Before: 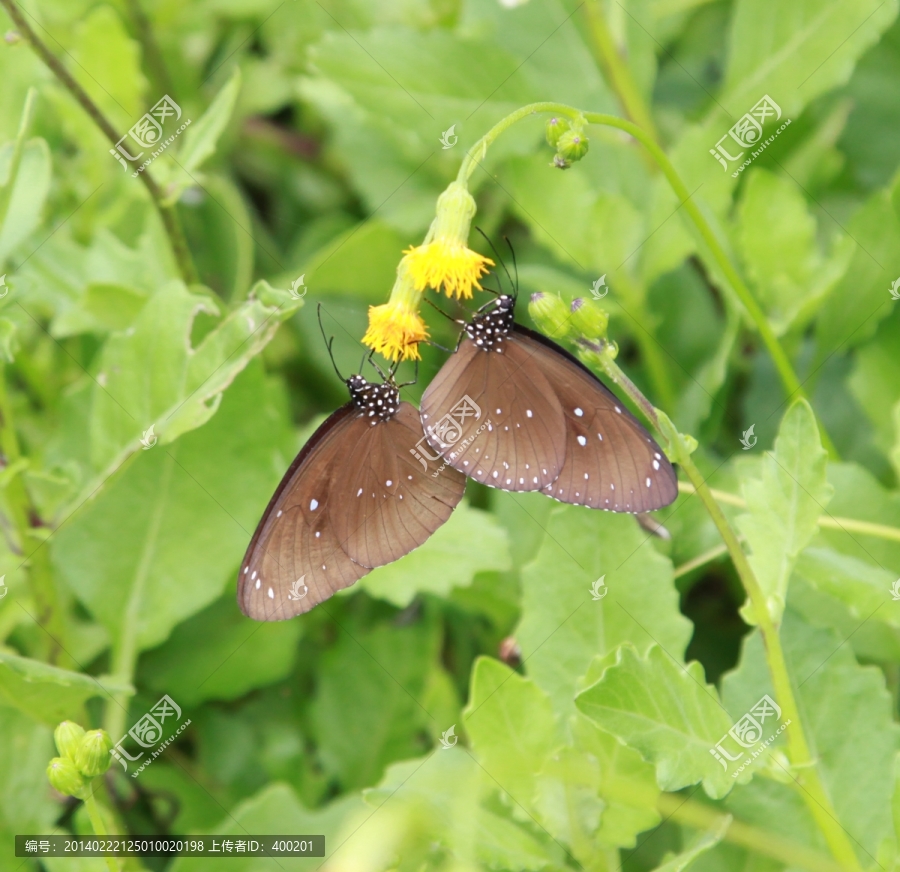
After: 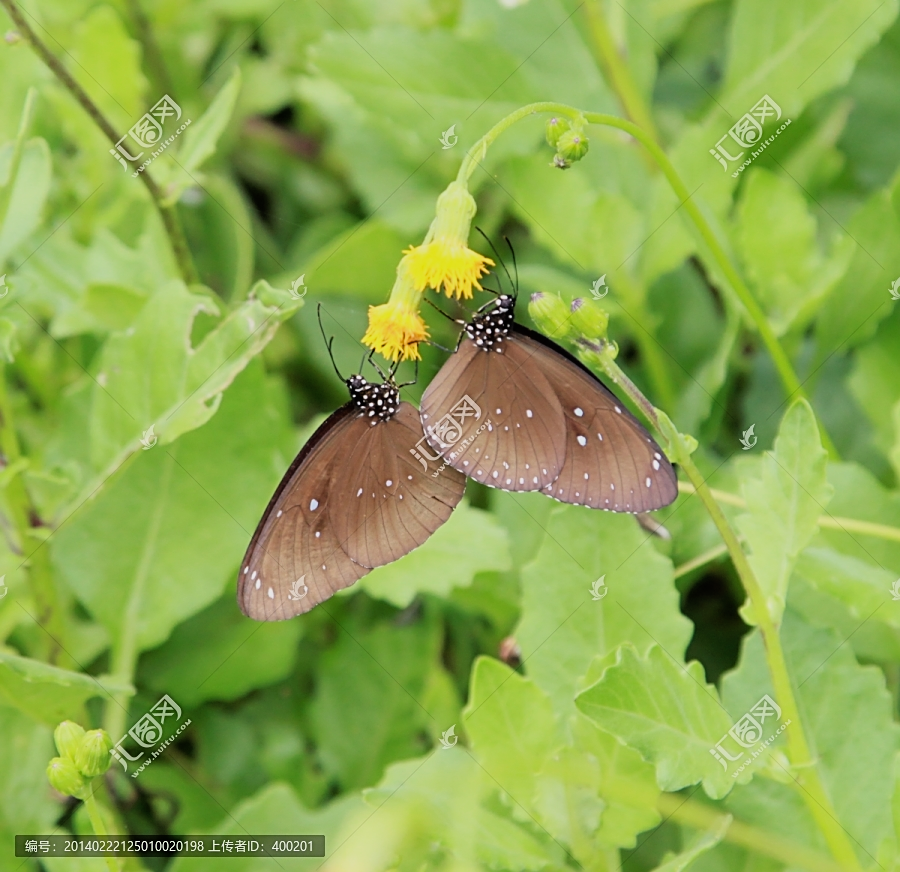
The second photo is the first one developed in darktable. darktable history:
filmic rgb: threshold 3 EV, hardness 4.17, latitude 50%, contrast 1.1, preserve chrominance max RGB, color science v6 (2022), contrast in shadows safe, contrast in highlights safe, enable highlight reconstruction true
tone equalizer: on, module defaults
sharpen: on, module defaults
